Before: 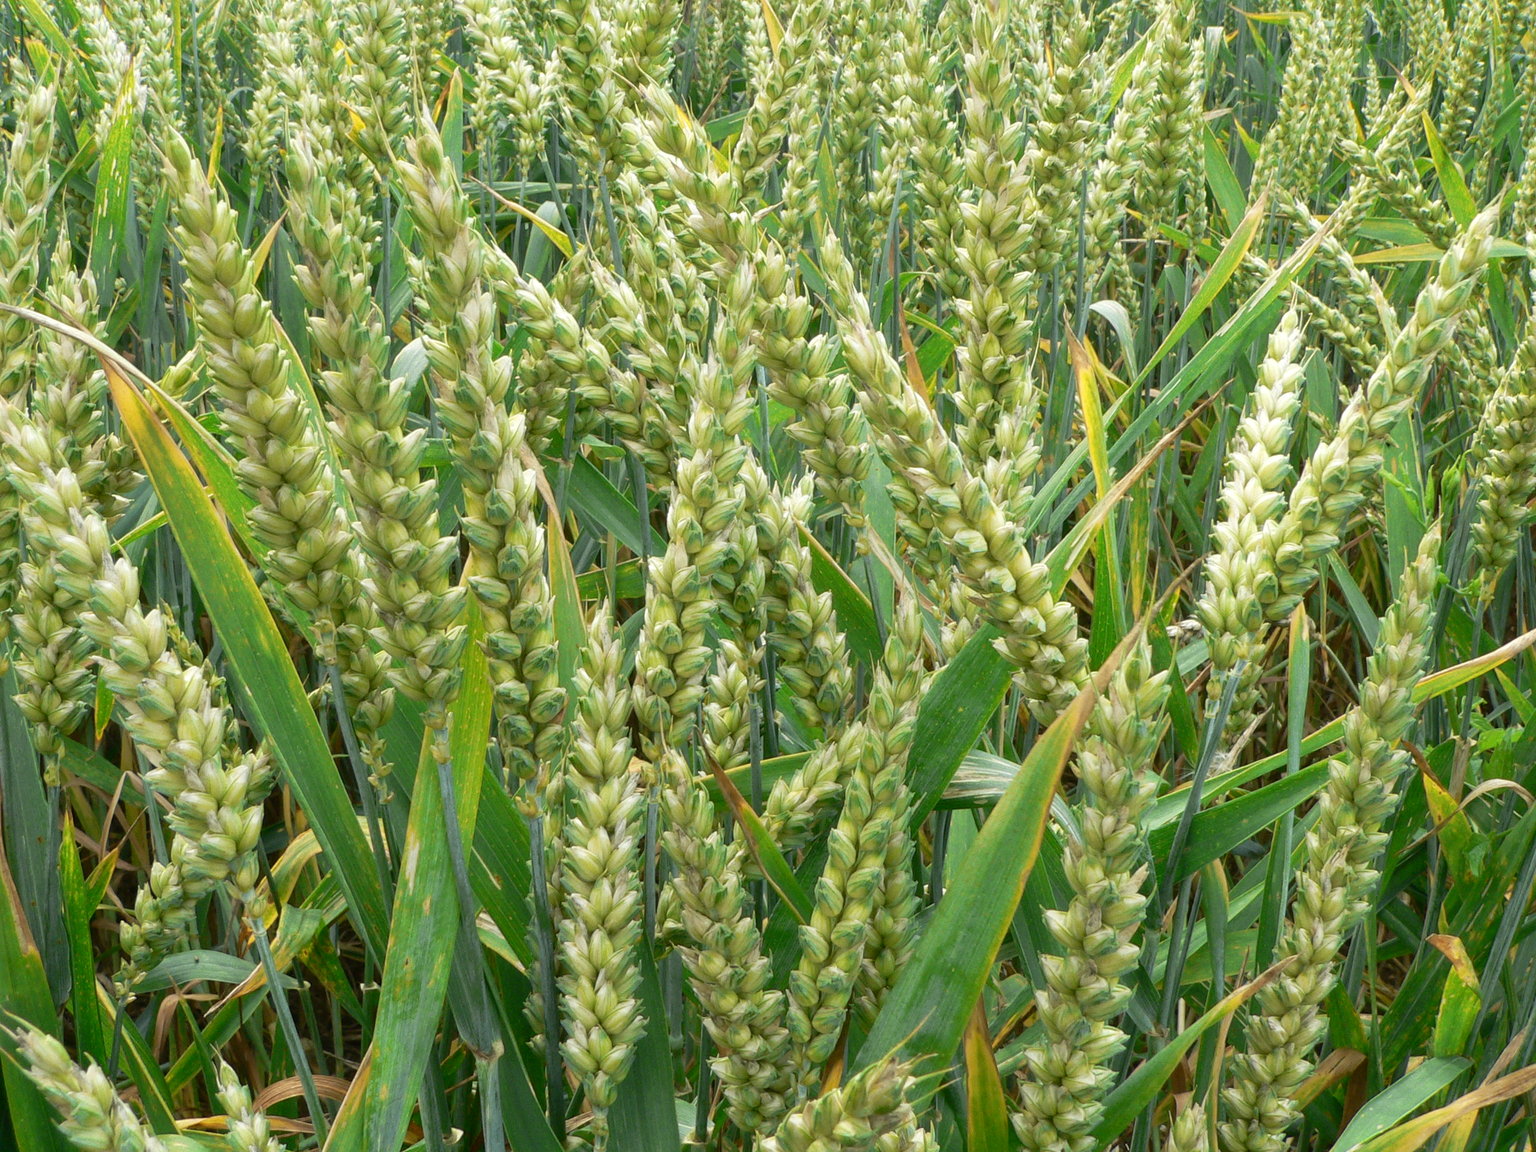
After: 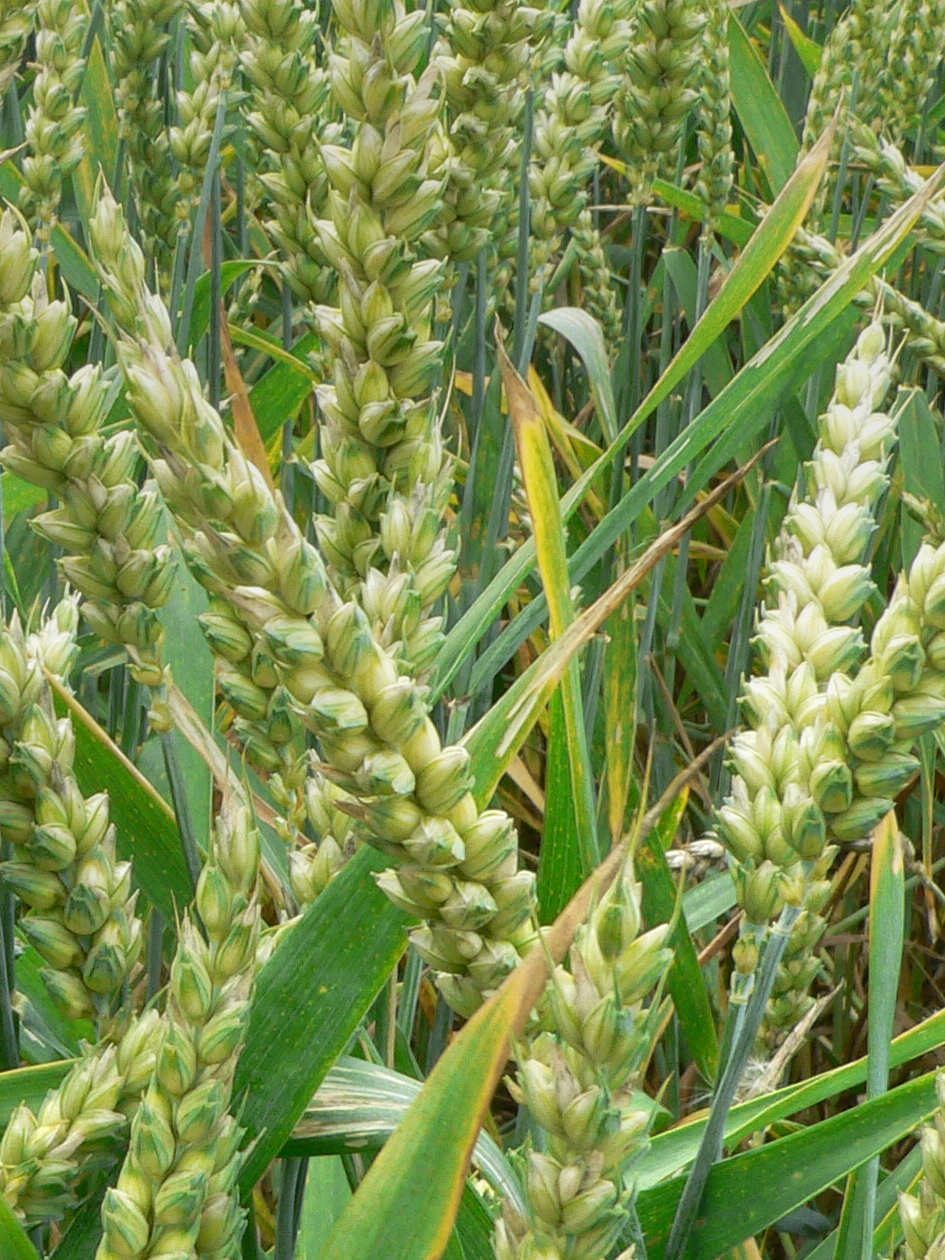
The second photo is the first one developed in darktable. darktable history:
exposure: exposure 0.178 EV, compensate exposure bias true, compensate highlight preservation false
graduated density: rotation -0.352°, offset 57.64
crop and rotate: left 49.936%, top 10.094%, right 13.136%, bottom 24.256%
